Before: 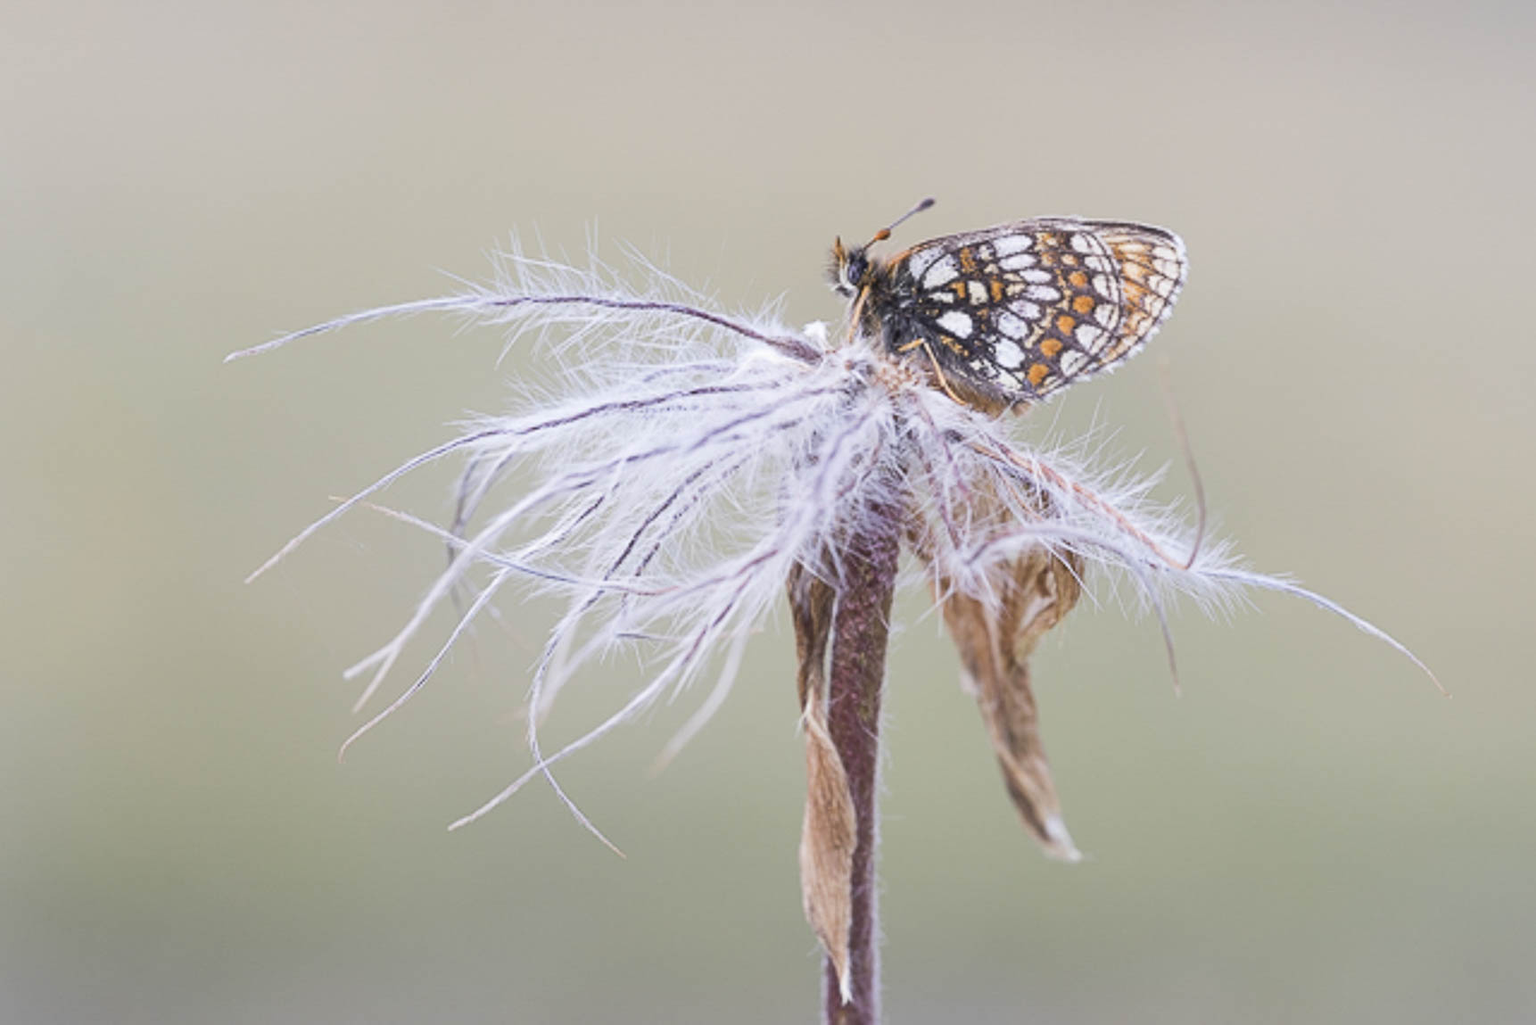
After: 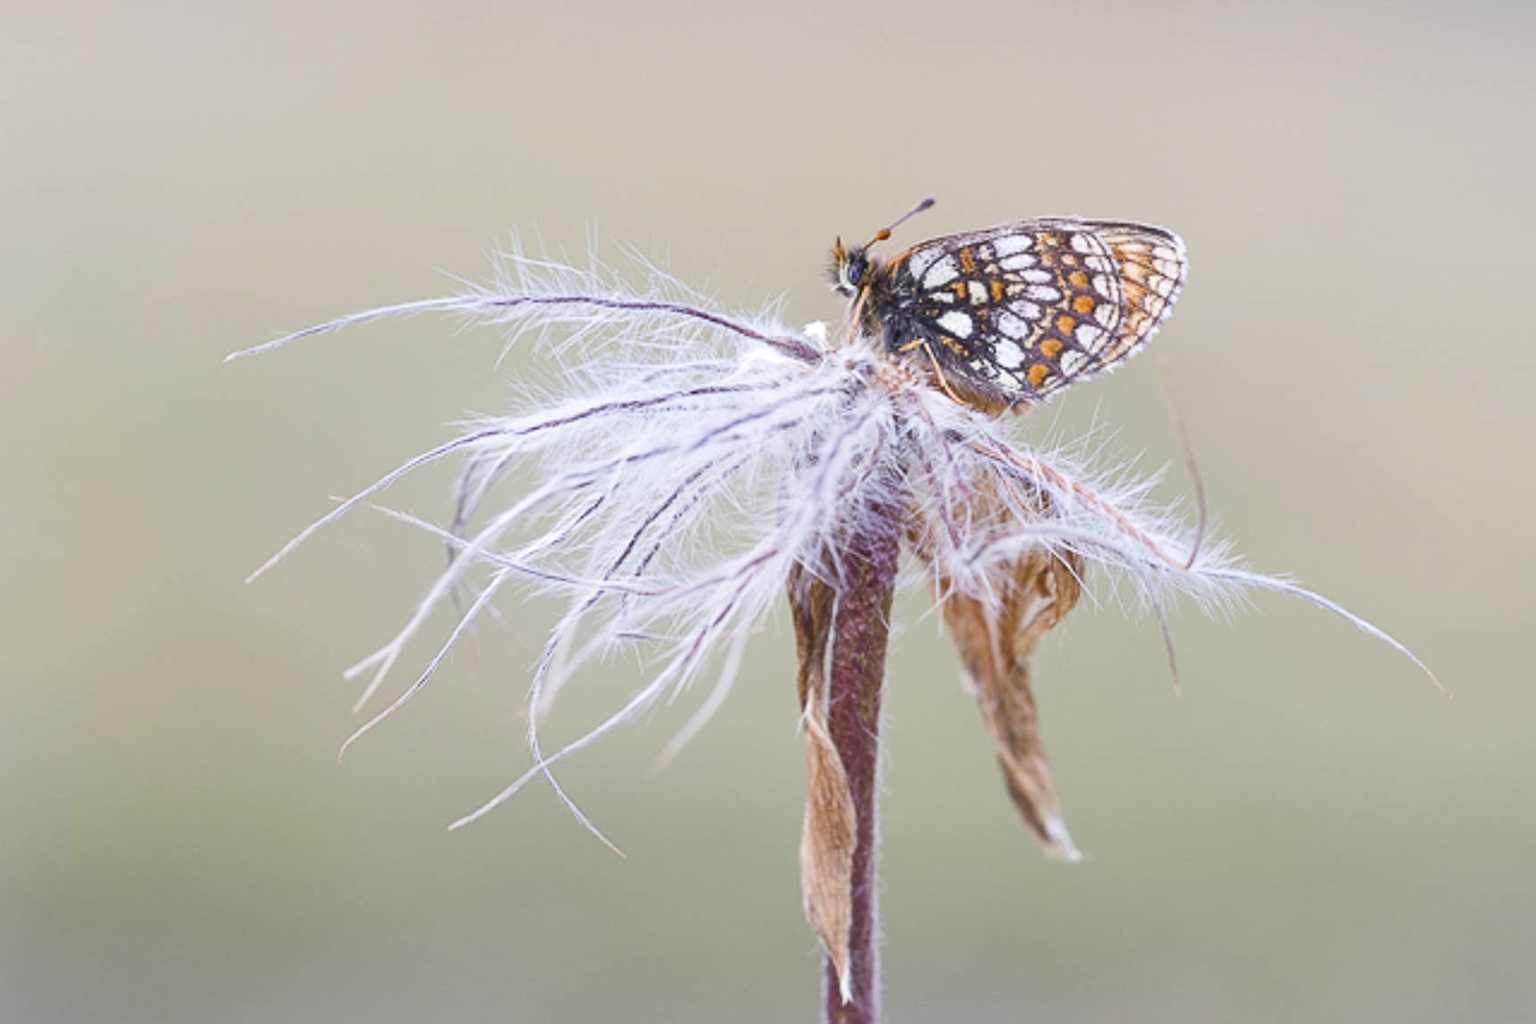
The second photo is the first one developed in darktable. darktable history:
color balance rgb: perceptual saturation grading › global saturation 20%, perceptual saturation grading › highlights -24.787%, perceptual saturation grading › shadows 49.383%, perceptual brilliance grading › highlights 2.883%, global vibrance 9.706%
